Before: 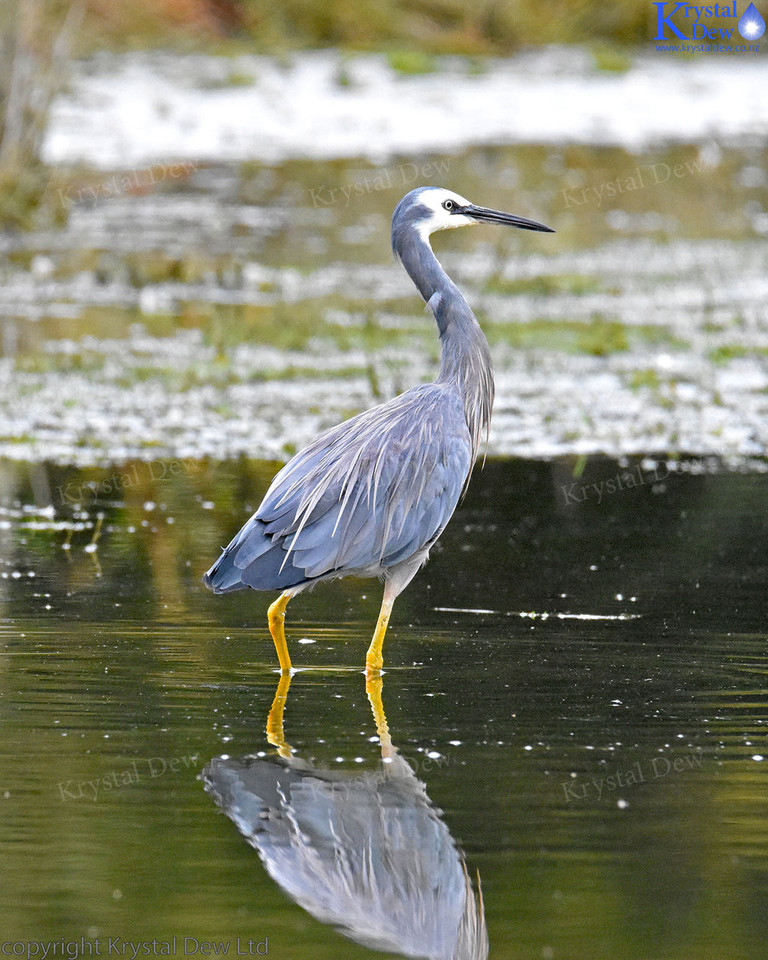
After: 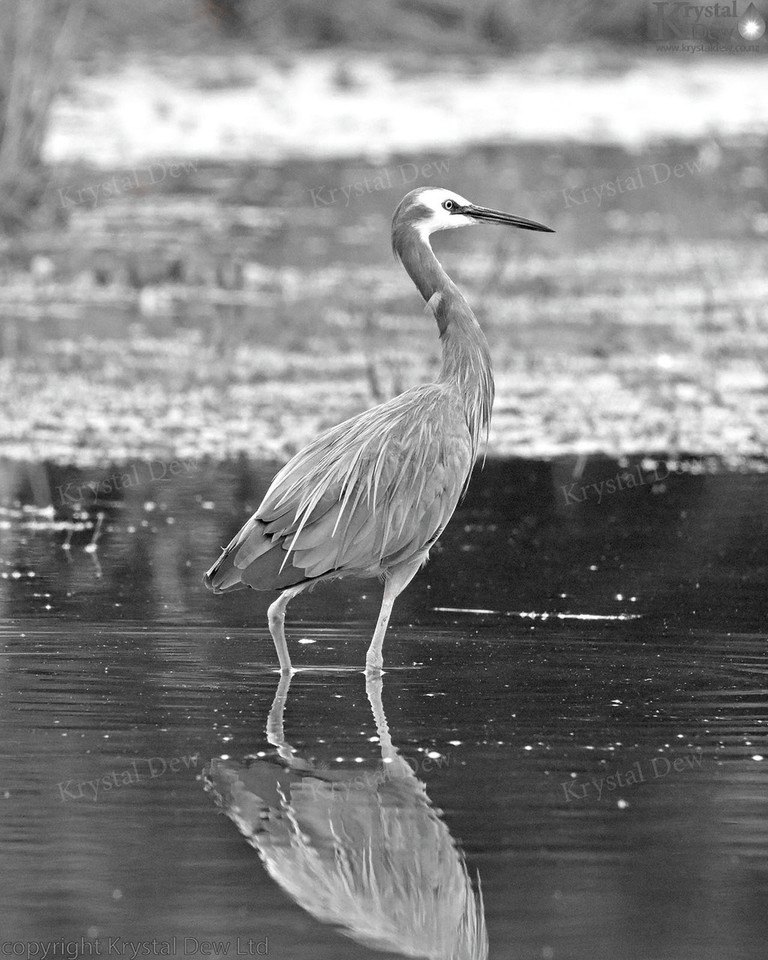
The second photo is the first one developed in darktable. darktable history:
color zones: curves: ch1 [(0, 0.006) (0.094, 0.285) (0.171, 0.001) (0.429, 0.001) (0.571, 0.003) (0.714, 0.004) (0.857, 0.004) (1, 0.006)]
color calibration: x 0.37, y 0.382, temperature 4304.94 K
